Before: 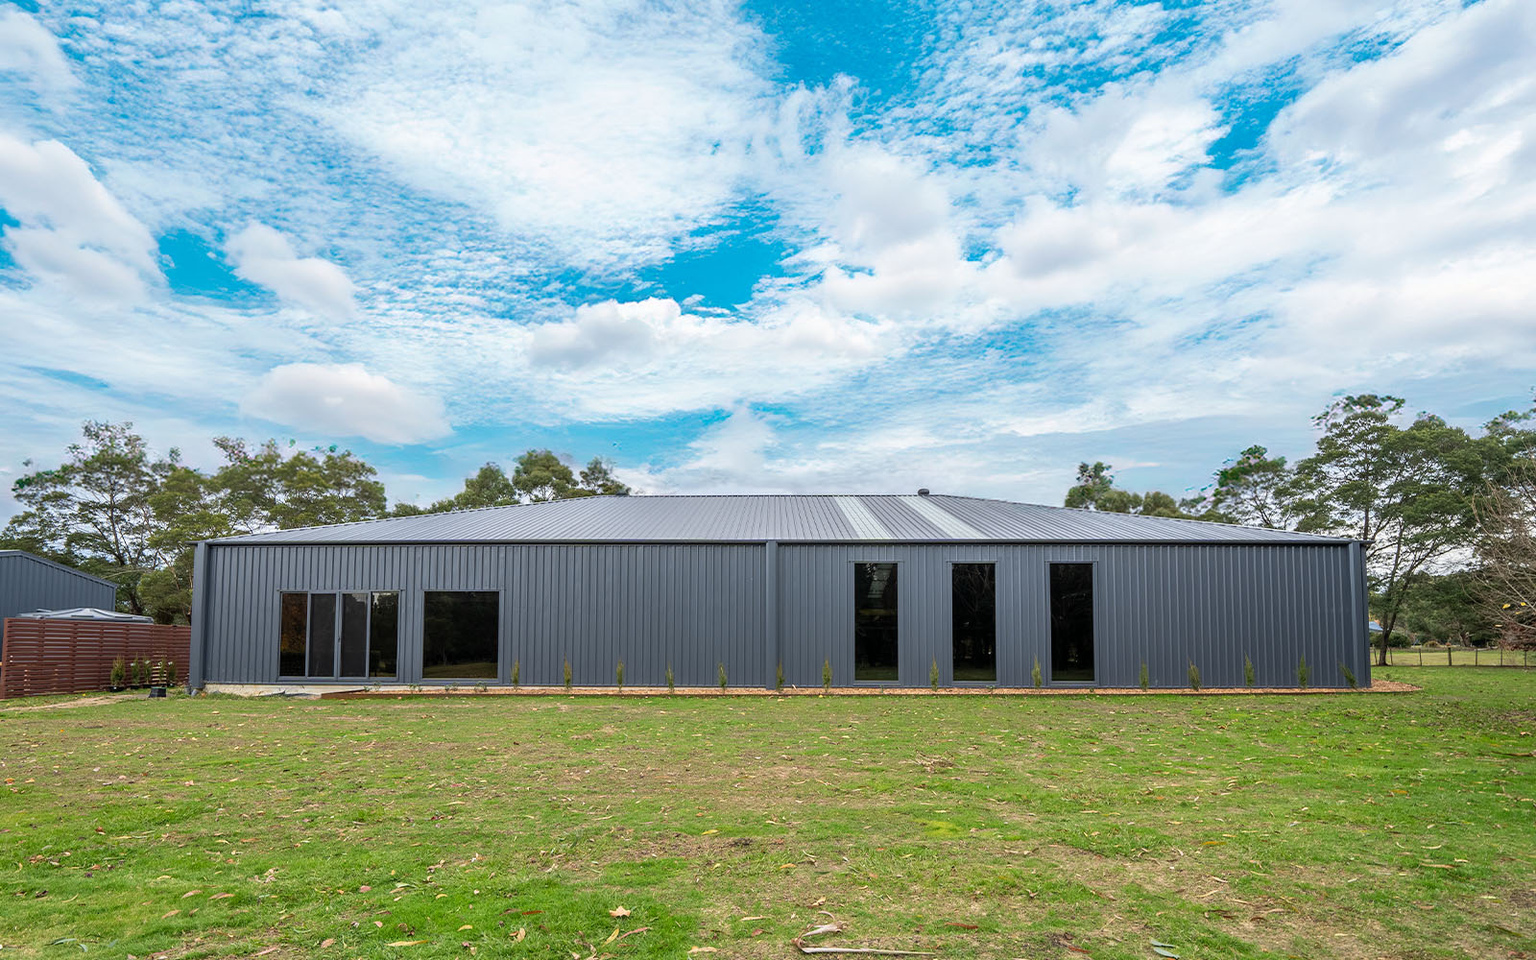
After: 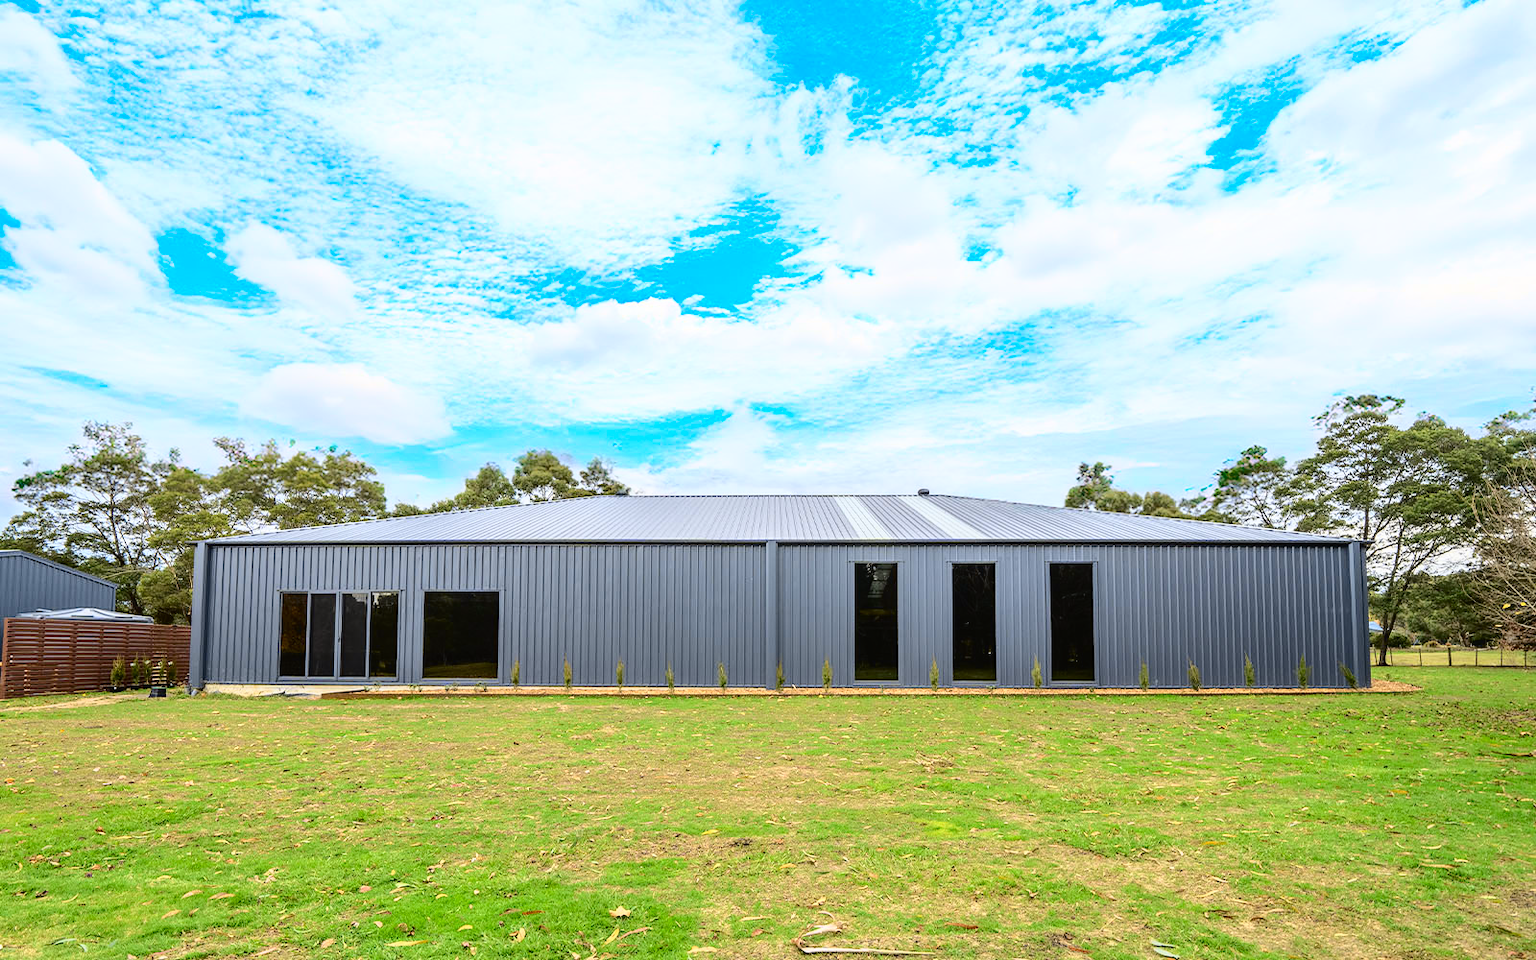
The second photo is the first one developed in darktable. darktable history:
tone curve: curves: ch0 [(0, 0.019) (0.078, 0.058) (0.223, 0.217) (0.424, 0.553) (0.631, 0.764) (0.816, 0.932) (1, 1)]; ch1 [(0, 0) (0.262, 0.227) (0.417, 0.386) (0.469, 0.467) (0.502, 0.503) (0.544, 0.548) (0.57, 0.579) (0.608, 0.62) (0.65, 0.68) (0.994, 0.987)]; ch2 [(0, 0) (0.262, 0.188) (0.5, 0.504) (0.553, 0.592) (0.599, 0.653) (1, 1)], color space Lab, independent channels, preserve colors none
